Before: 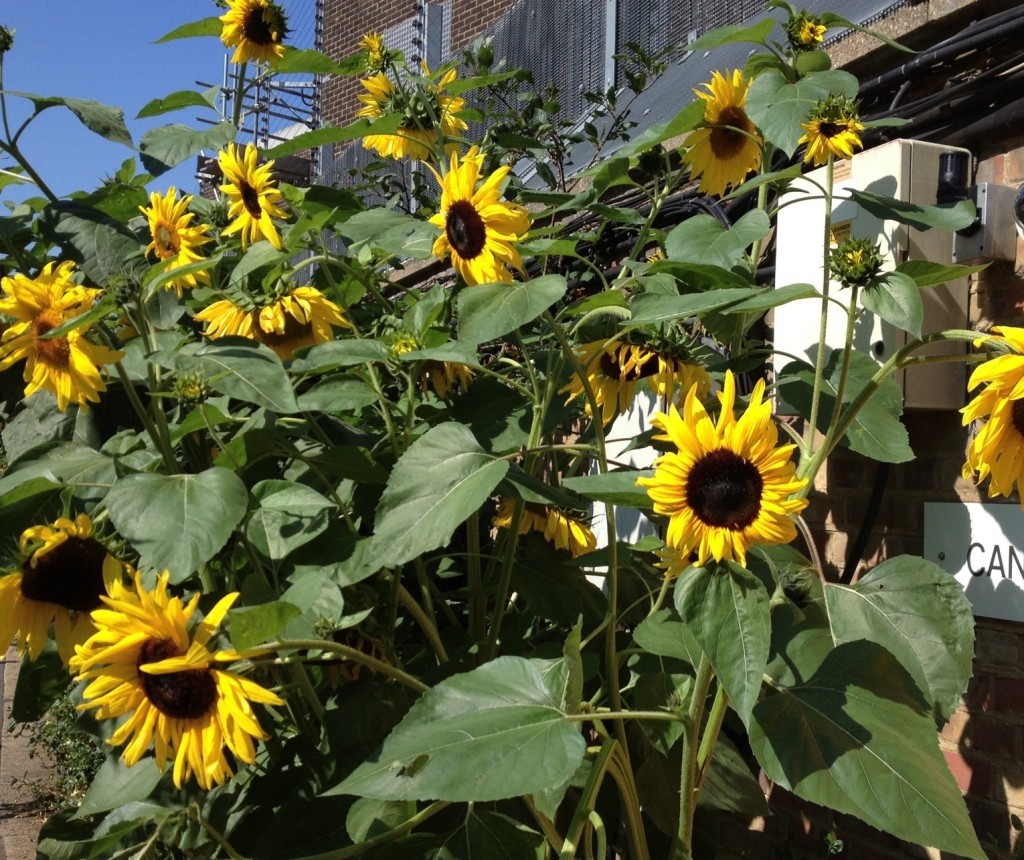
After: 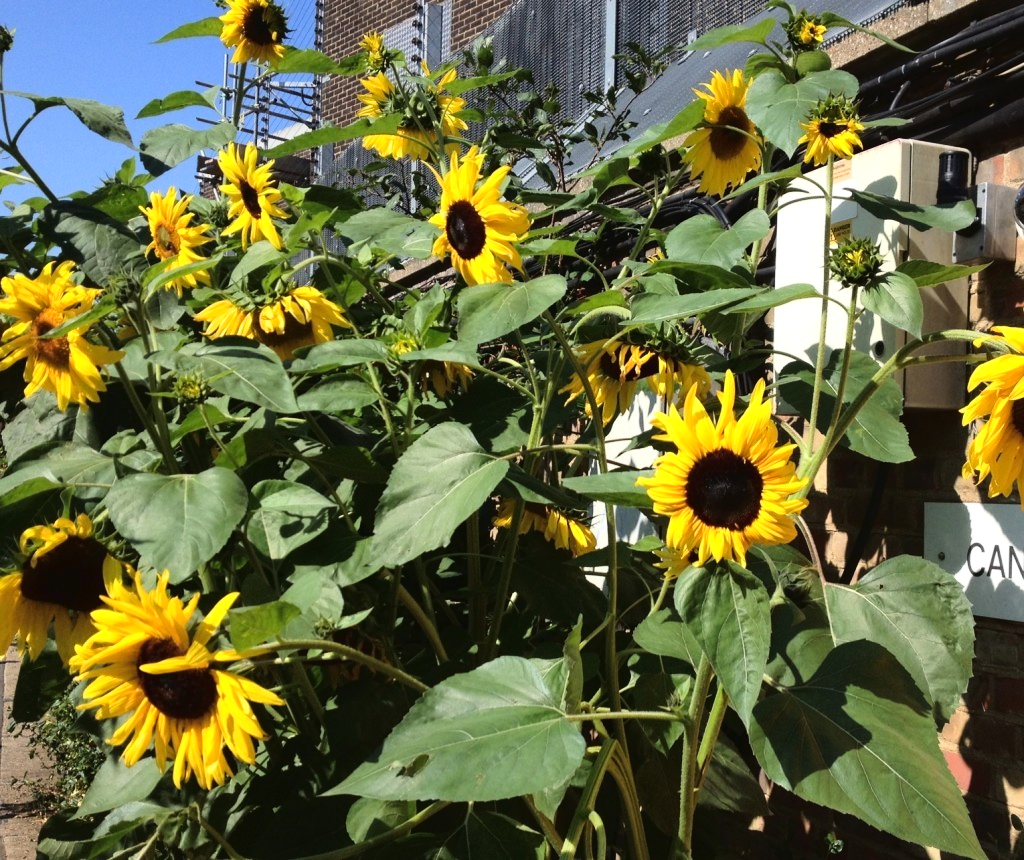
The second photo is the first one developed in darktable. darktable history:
tone curve: curves: ch0 [(0, 0.023) (0.103, 0.087) (0.295, 0.297) (0.445, 0.531) (0.553, 0.665) (0.735, 0.843) (0.994, 1)]; ch1 [(0, 0) (0.427, 0.346) (0.456, 0.426) (0.484, 0.494) (0.509, 0.505) (0.535, 0.56) (0.581, 0.632) (0.646, 0.715) (1, 1)]; ch2 [(0, 0) (0.369, 0.388) (0.449, 0.431) (0.501, 0.495) (0.533, 0.518) (0.572, 0.612) (0.677, 0.752) (1, 1)], color space Lab, linked channels, preserve colors none
